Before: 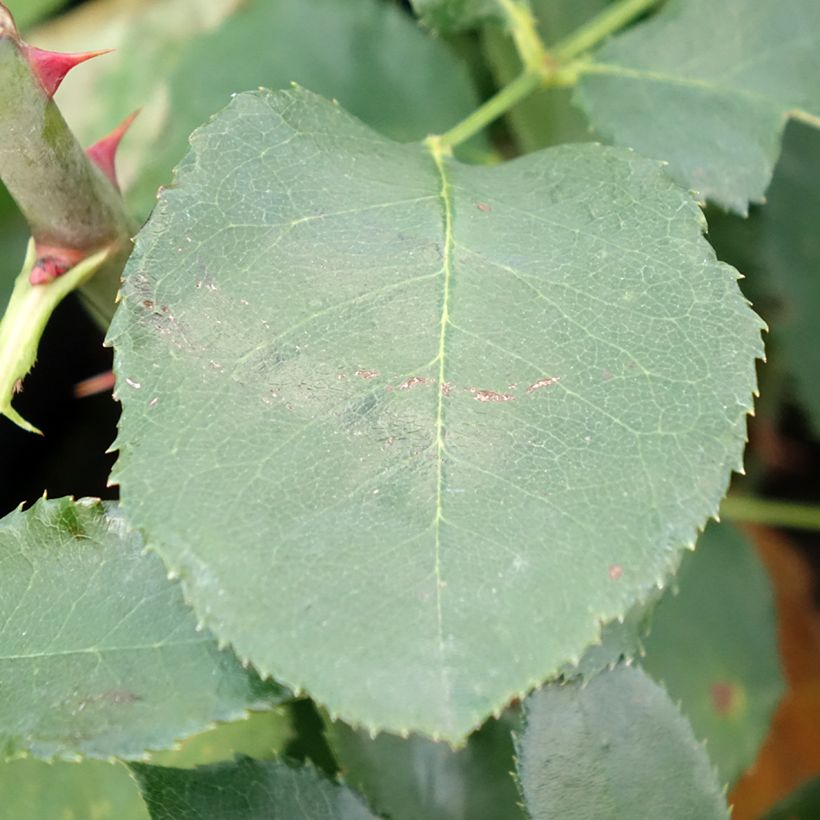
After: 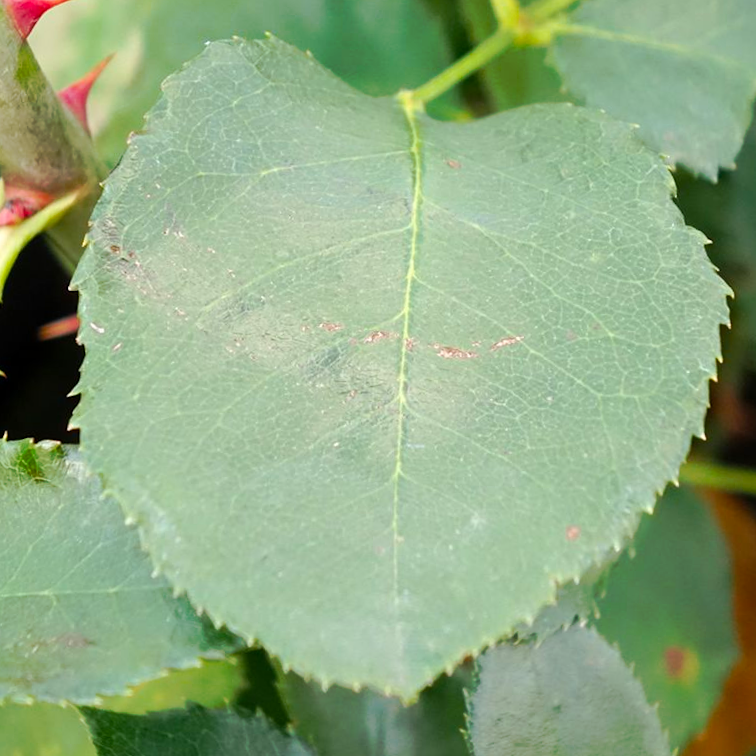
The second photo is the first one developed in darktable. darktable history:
color balance rgb: perceptual saturation grading › global saturation 30%
crop and rotate: angle -1.96°, left 3.097%, top 4.154%, right 1.586%, bottom 0.529%
tone curve: curves: ch0 [(0, 0) (0.003, 0.003) (0.011, 0.011) (0.025, 0.024) (0.044, 0.043) (0.069, 0.068) (0.1, 0.098) (0.136, 0.133) (0.177, 0.173) (0.224, 0.22) (0.277, 0.271) (0.335, 0.328) (0.399, 0.39) (0.468, 0.458) (0.543, 0.563) (0.623, 0.64) (0.709, 0.722) (0.801, 0.809) (0.898, 0.902) (1, 1)], preserve colors none
